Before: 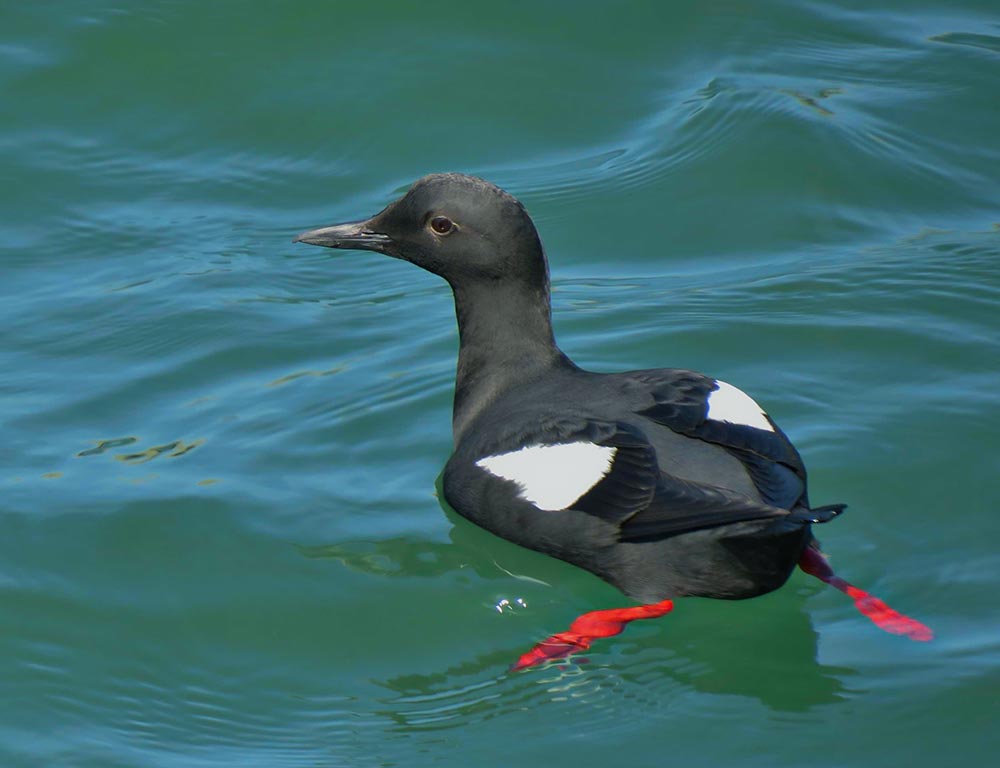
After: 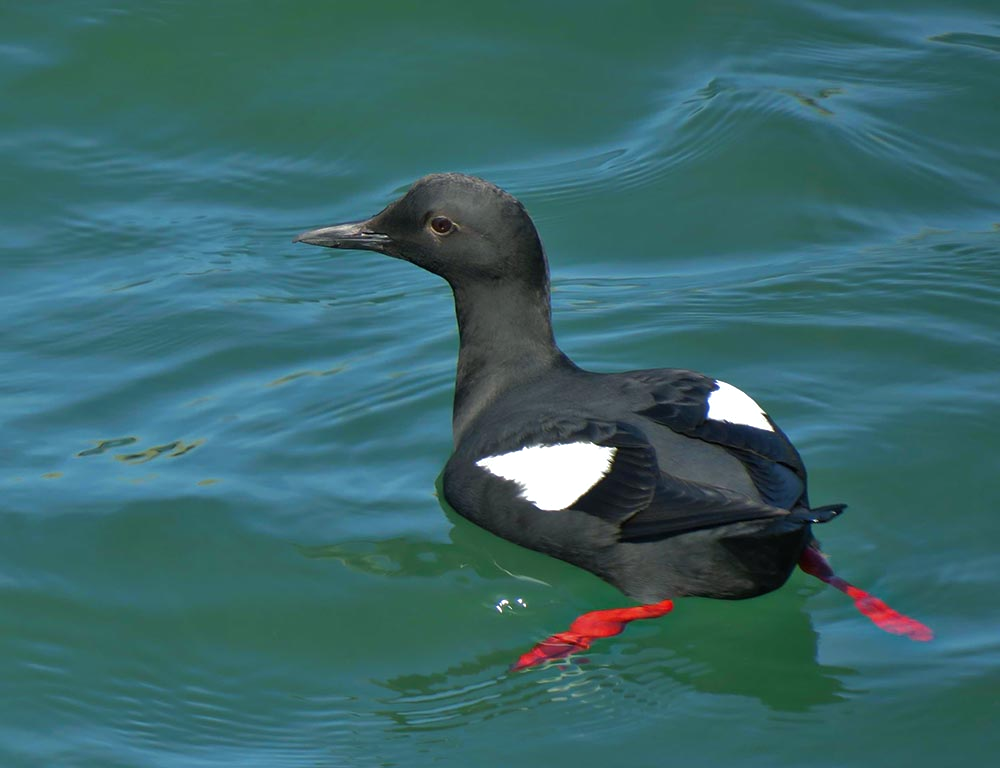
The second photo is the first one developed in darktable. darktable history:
tone equalizer: -8 EV 0.001 EV, -7 EV -0.002 EV, -6 EV 0.003 EV, -5 EV -0.063 EV, -4 EV -0.115 EV, -3 EV -0.135 EV, -2 EV 0.26 EV, -1 EV 0.726 EV, +0 EV 0.465 EV, edges refinement/feathering 500, mask exposure compensation -1.57 EV, preserve details guided filter
